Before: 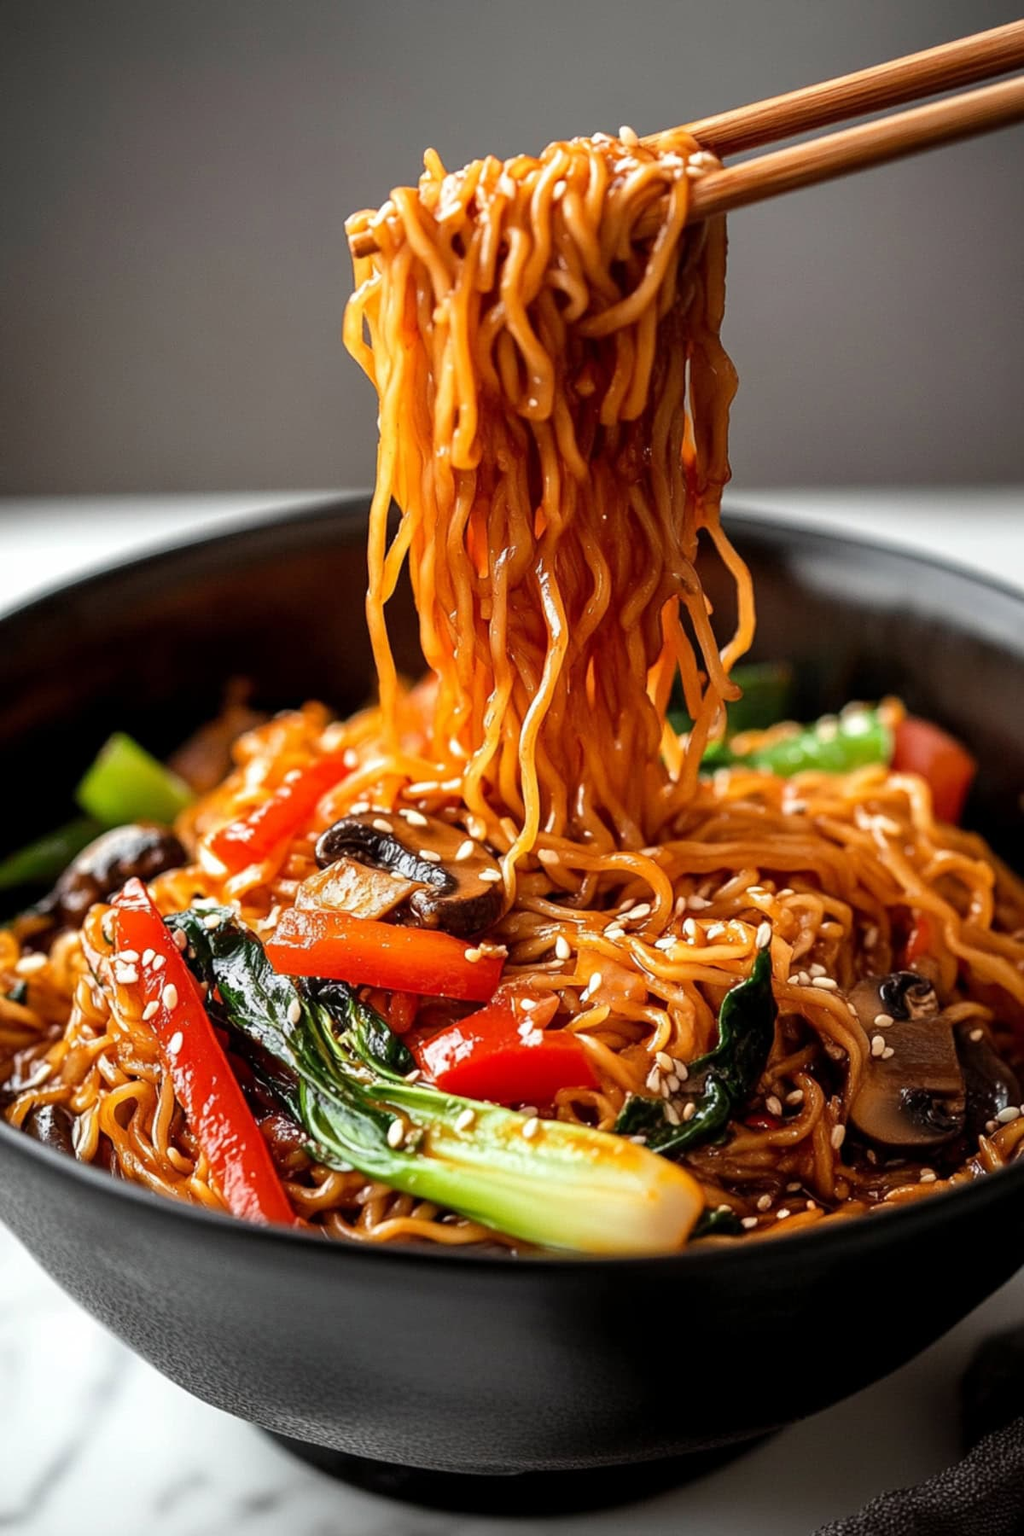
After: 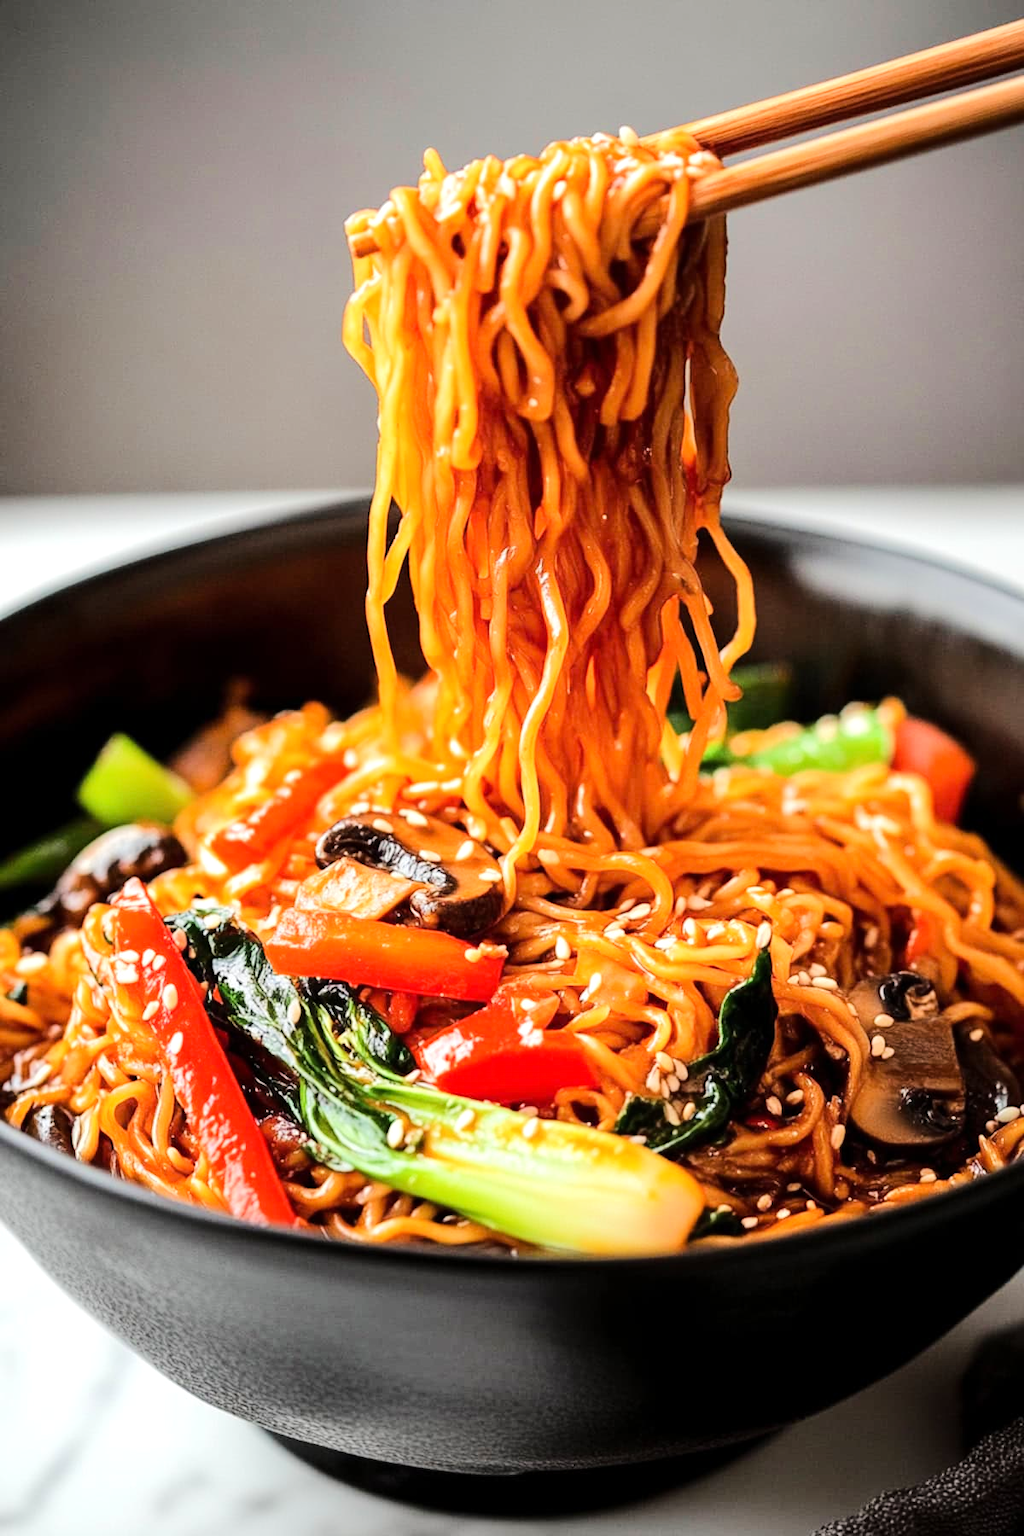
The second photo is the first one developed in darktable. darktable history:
tone equalizer: -7 EV 0.148 EV, -6 EV 0.594 EV, -5 EV 1.14 EV, -4 EV 1.33 EV, -3 EV 1.12 EV, -2 EV 0.6 EV, -1 EV 0.165 EV, edges refinement/feathering 500, mask exposure compensation -1.57 EV, preserve details no
